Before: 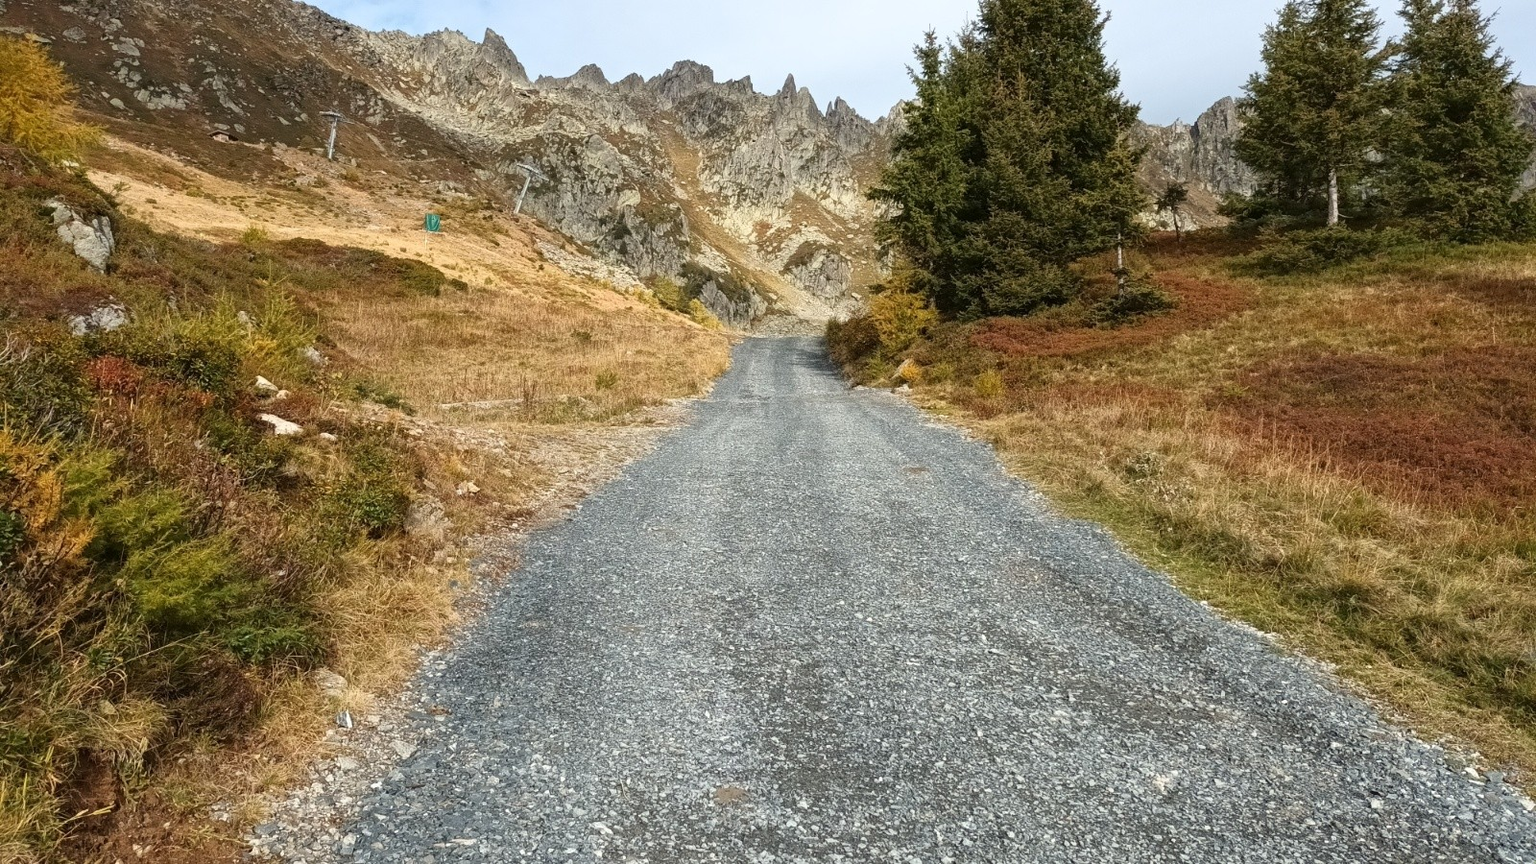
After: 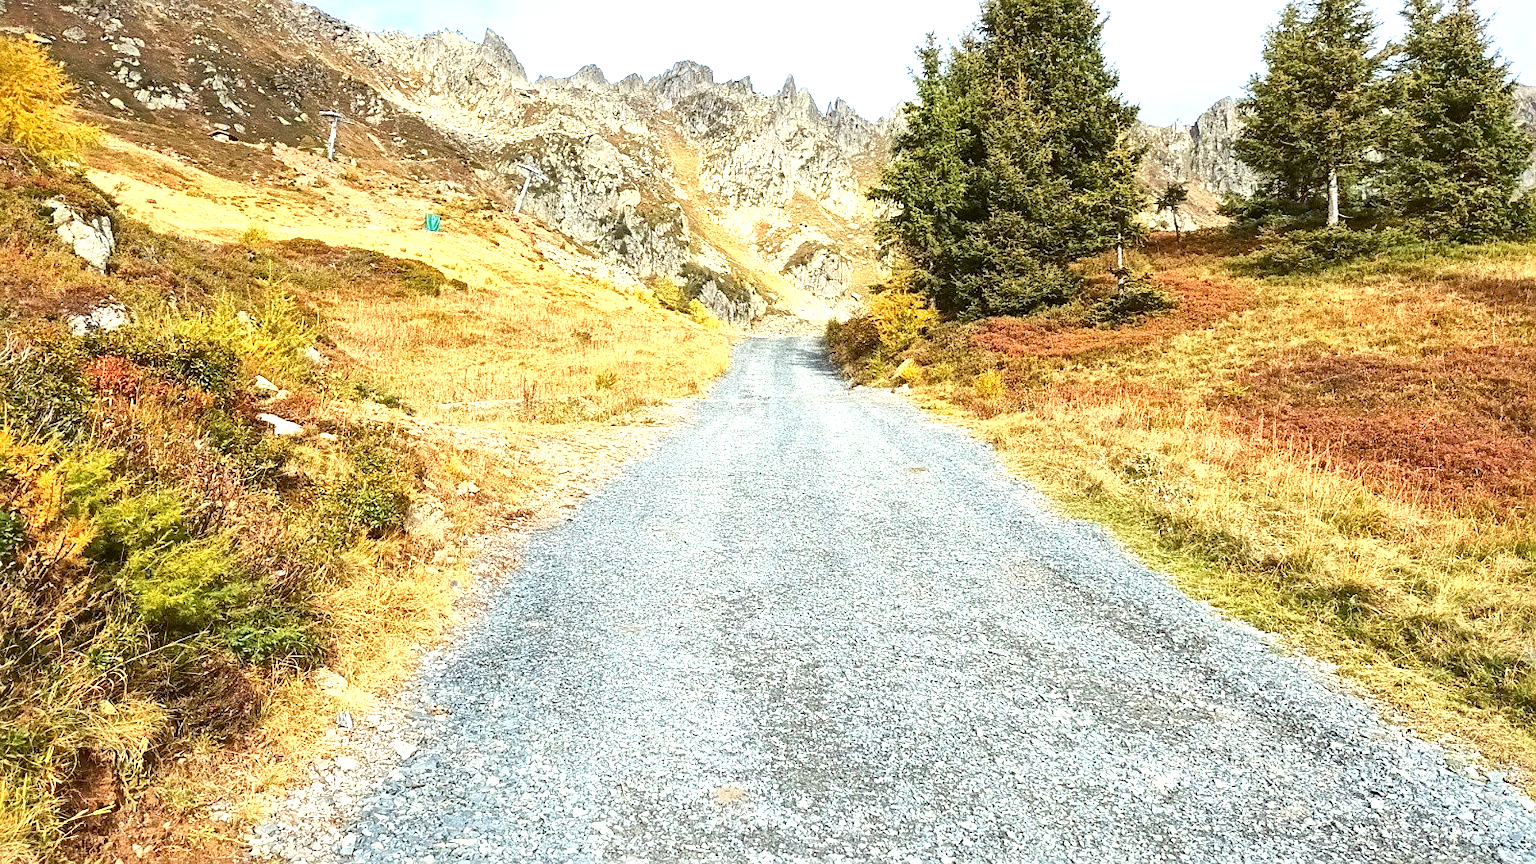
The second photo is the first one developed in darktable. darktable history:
local contrast: mode bilateral grid, contrast 20, coarseness 50, detail 150%, midtone range 0.2
sharpen: radius 1.458, amount 0.398, threshold 1.271
color correction: highlights a* -2.73, highlights b* -2.09, shadows a* 2.41, shadows b* 2.73
contrast brightness saturation: contrast 0.2, brightness 0.16, saturation 0.22
exposure: black level correction 0, exposure 1.2 EV, compensate exposure bias true, compensate highlight preservation false
